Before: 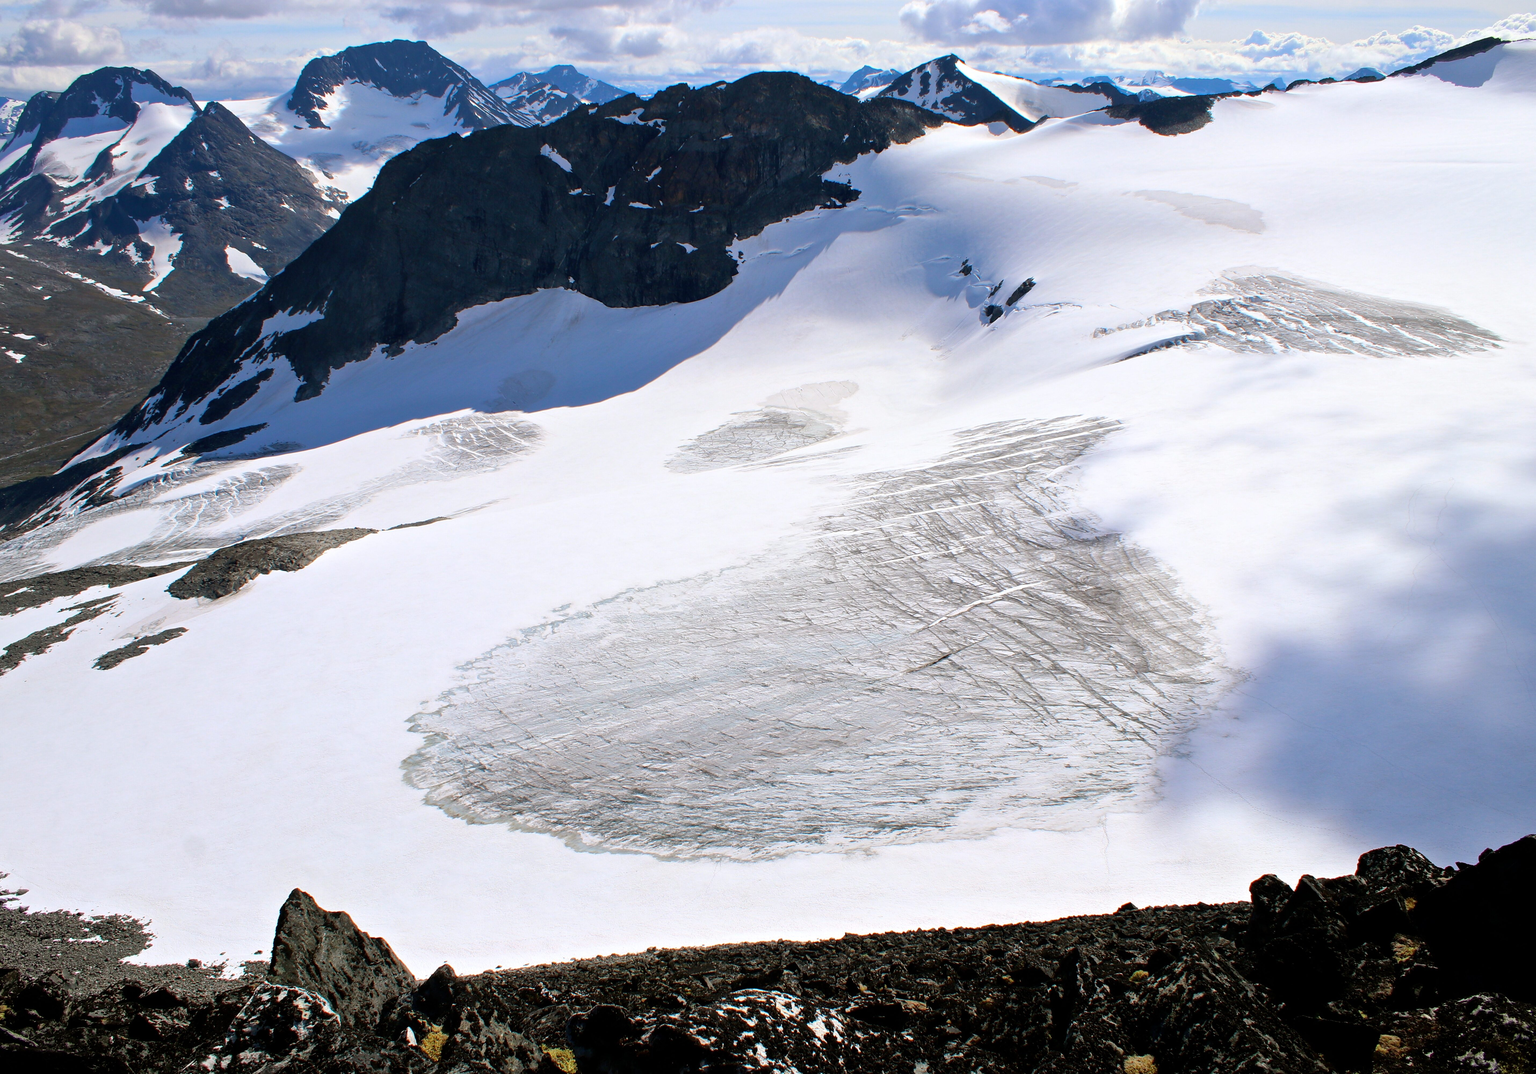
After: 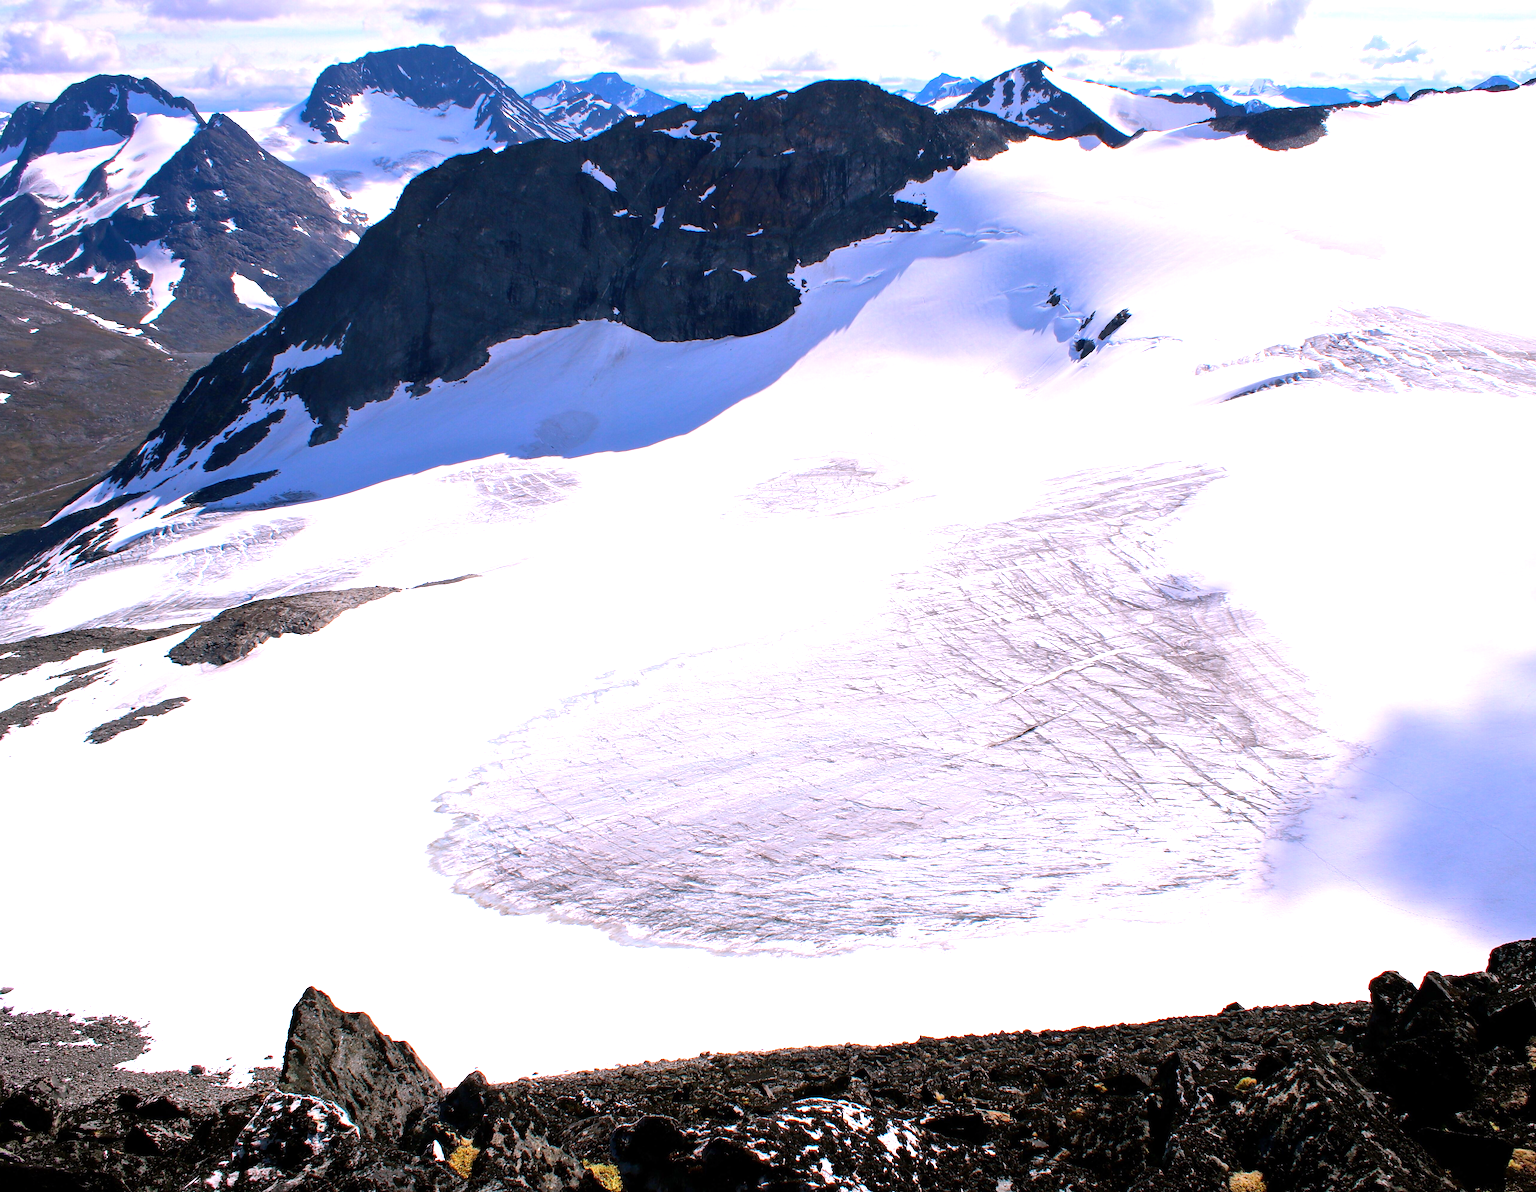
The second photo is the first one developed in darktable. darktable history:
crop and rotate: left 1.088%, right 8.807%
white balance: red 1.066, blue 1.119
exposure: exposure 0.6 EV, compensate highlight preservation false
contrast brightness saturation: contrast 0.04, saturation 0.07
